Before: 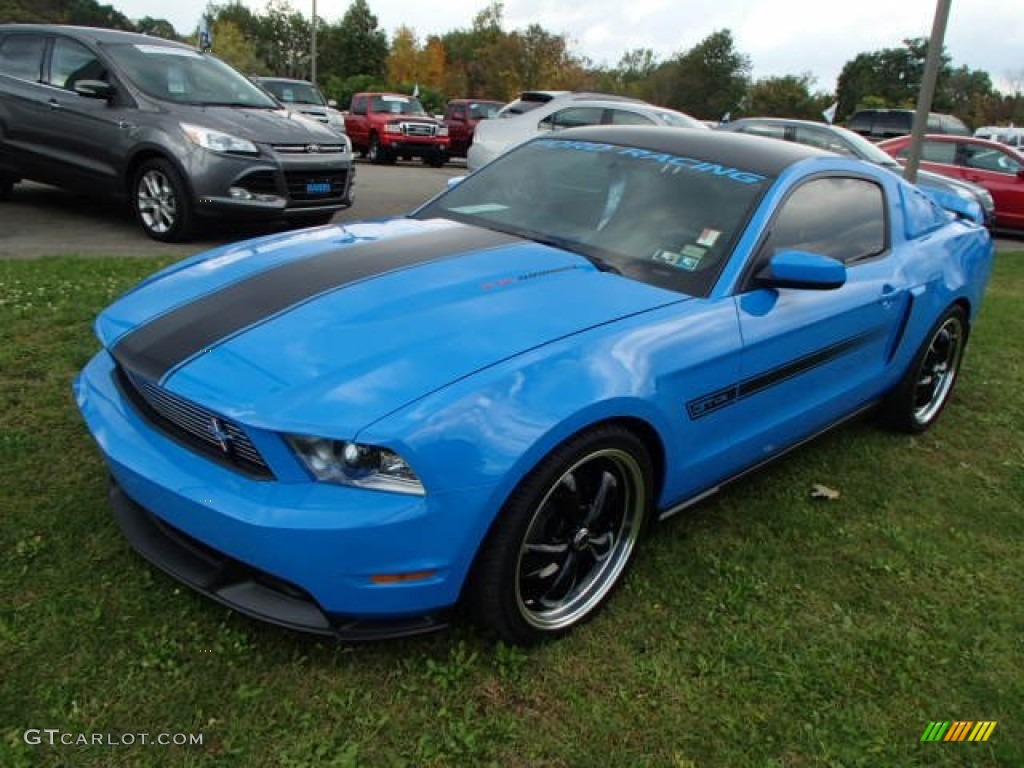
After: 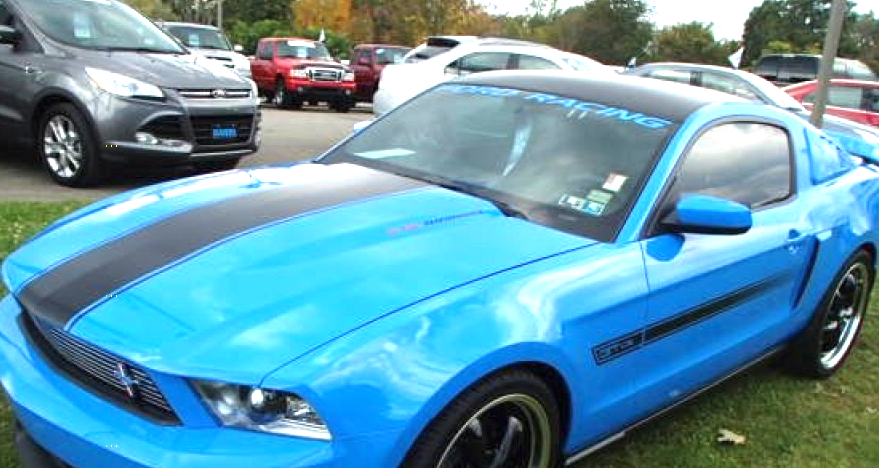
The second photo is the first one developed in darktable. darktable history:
crop and rotate: left 9.245%, top 7.285%, right 4.887%, bottom 31.677%
exposure: black level correction 0, exposure 1.283 EV, compensate exposure bias true, compensate highlight preservation false
